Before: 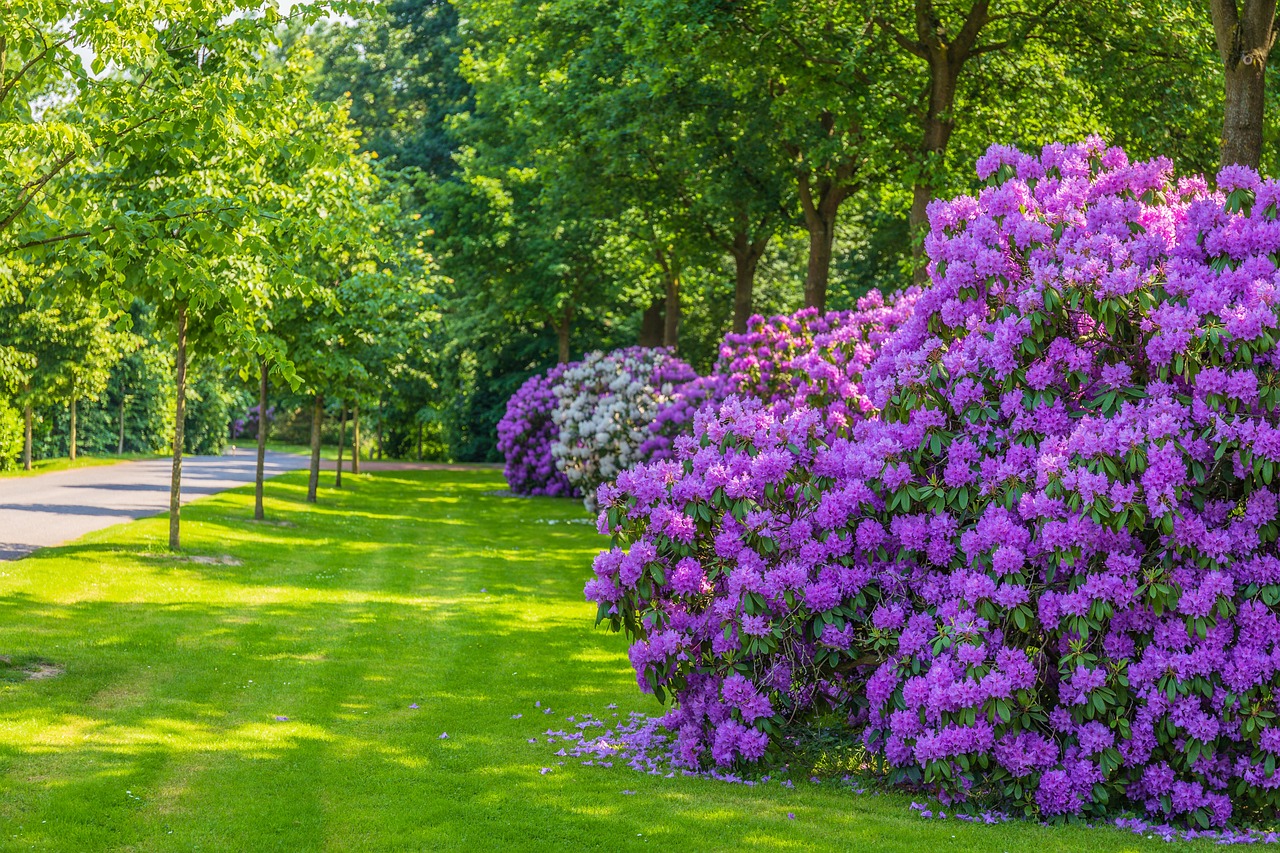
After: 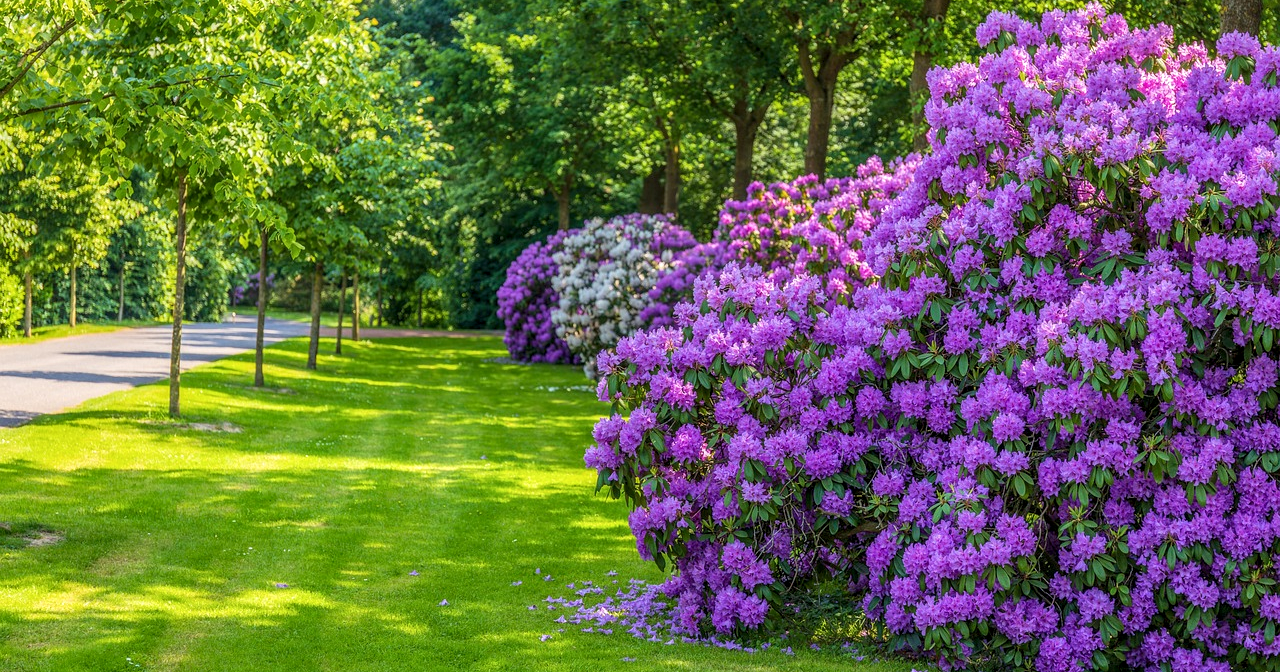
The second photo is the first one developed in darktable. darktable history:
local contrast: on, module defaults
crop and rotate: top 15.696%, bottom 5.43%
exposure: compensate highlight preservation false
